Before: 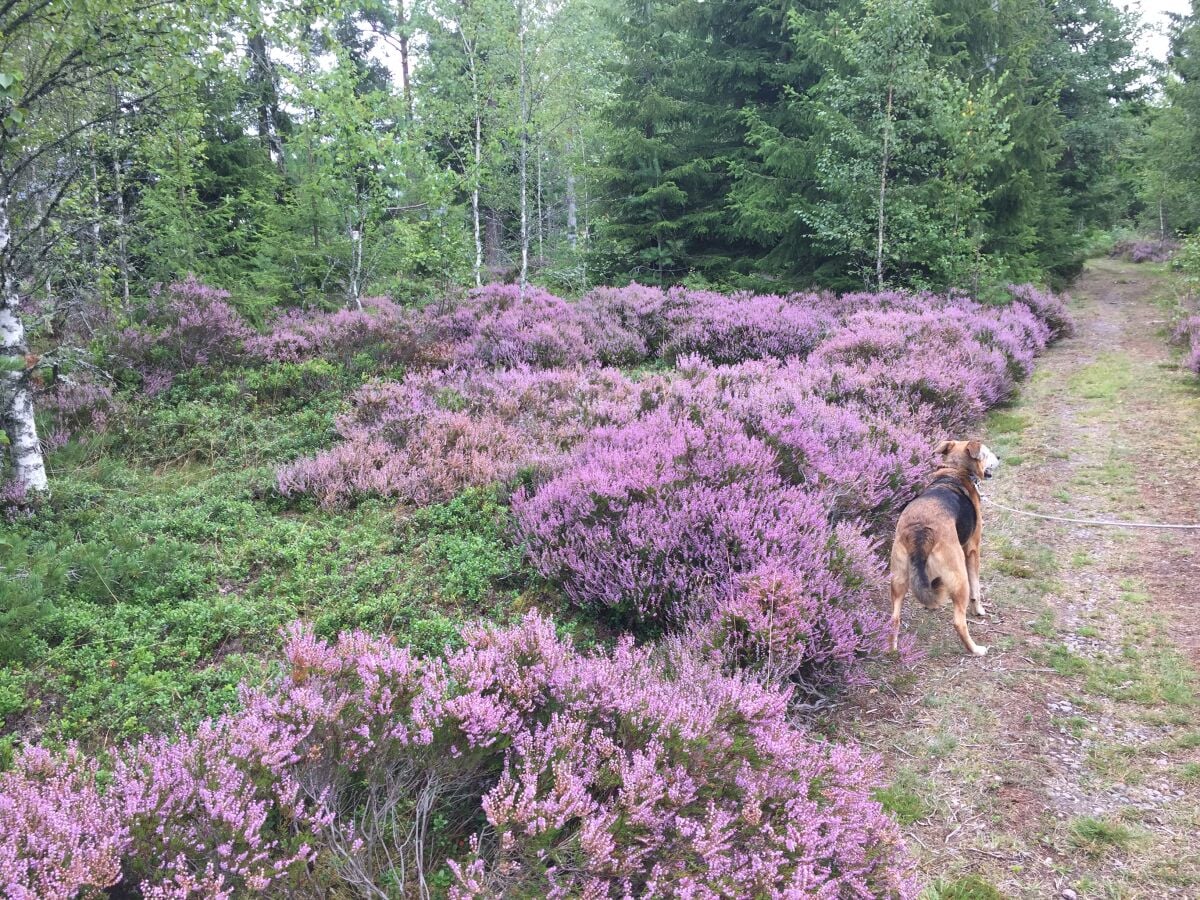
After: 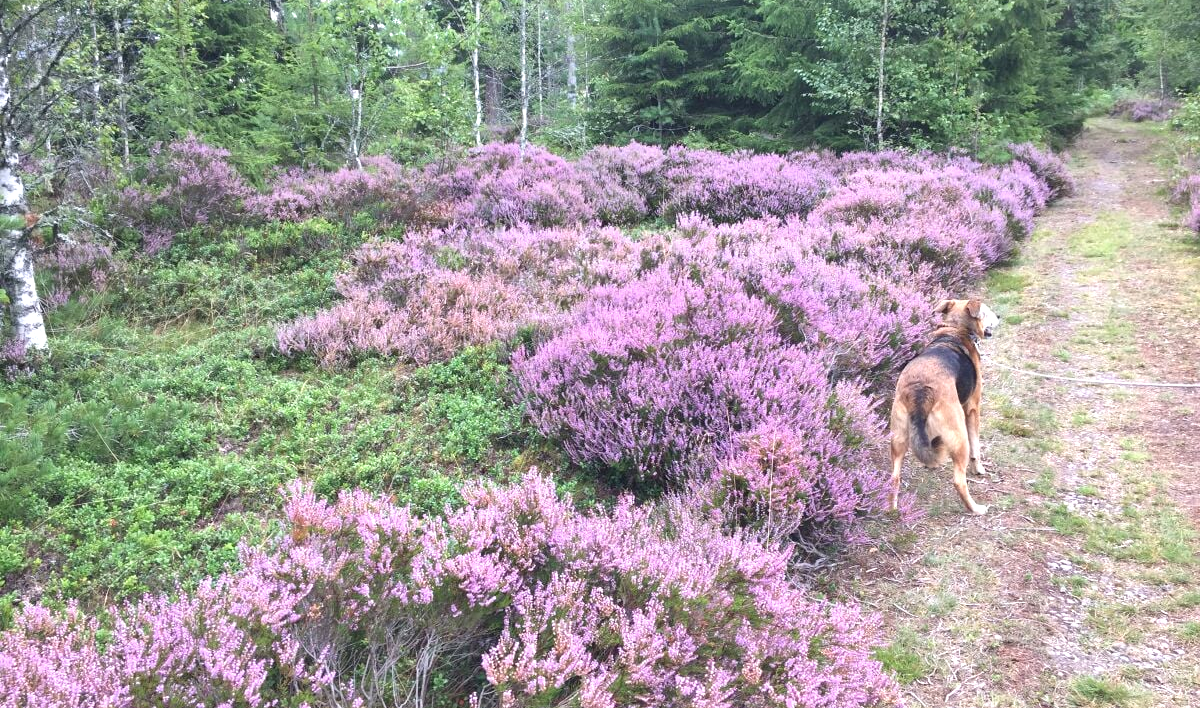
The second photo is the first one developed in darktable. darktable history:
exposure: black level correction 0, exposure 0.5 EV, compensate highlight preservation false
crop and rotate: top 15.774%, bottom 5.506%
